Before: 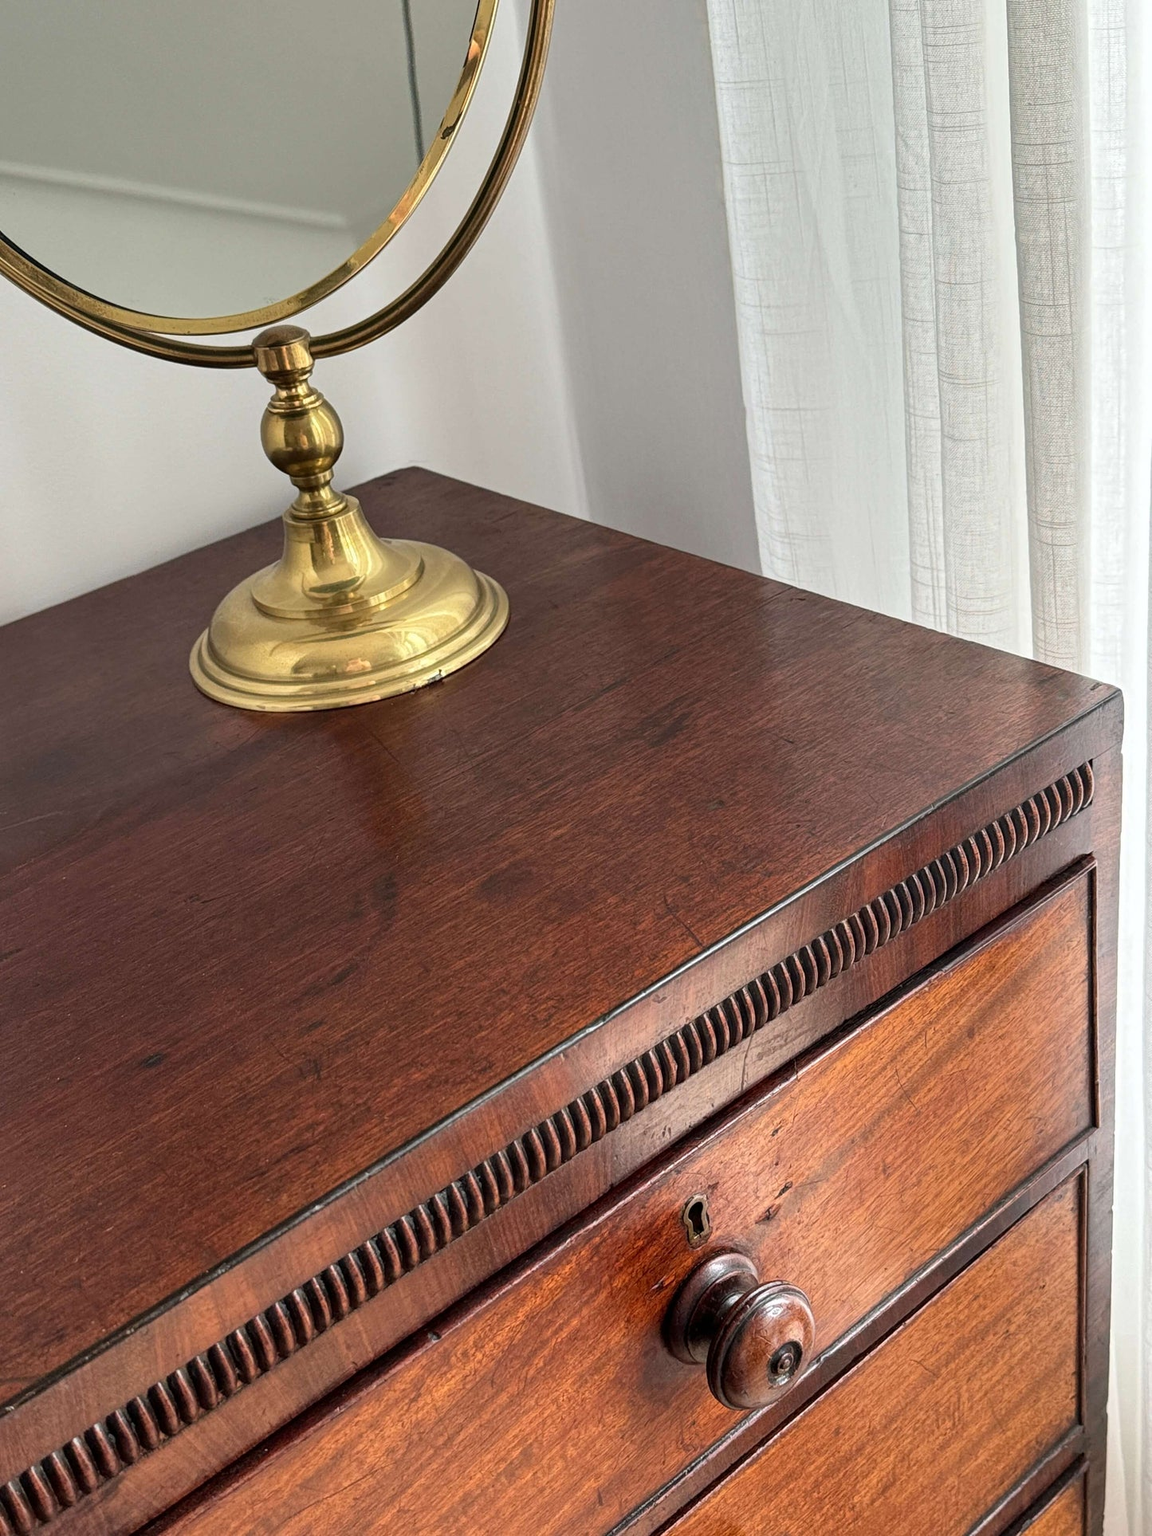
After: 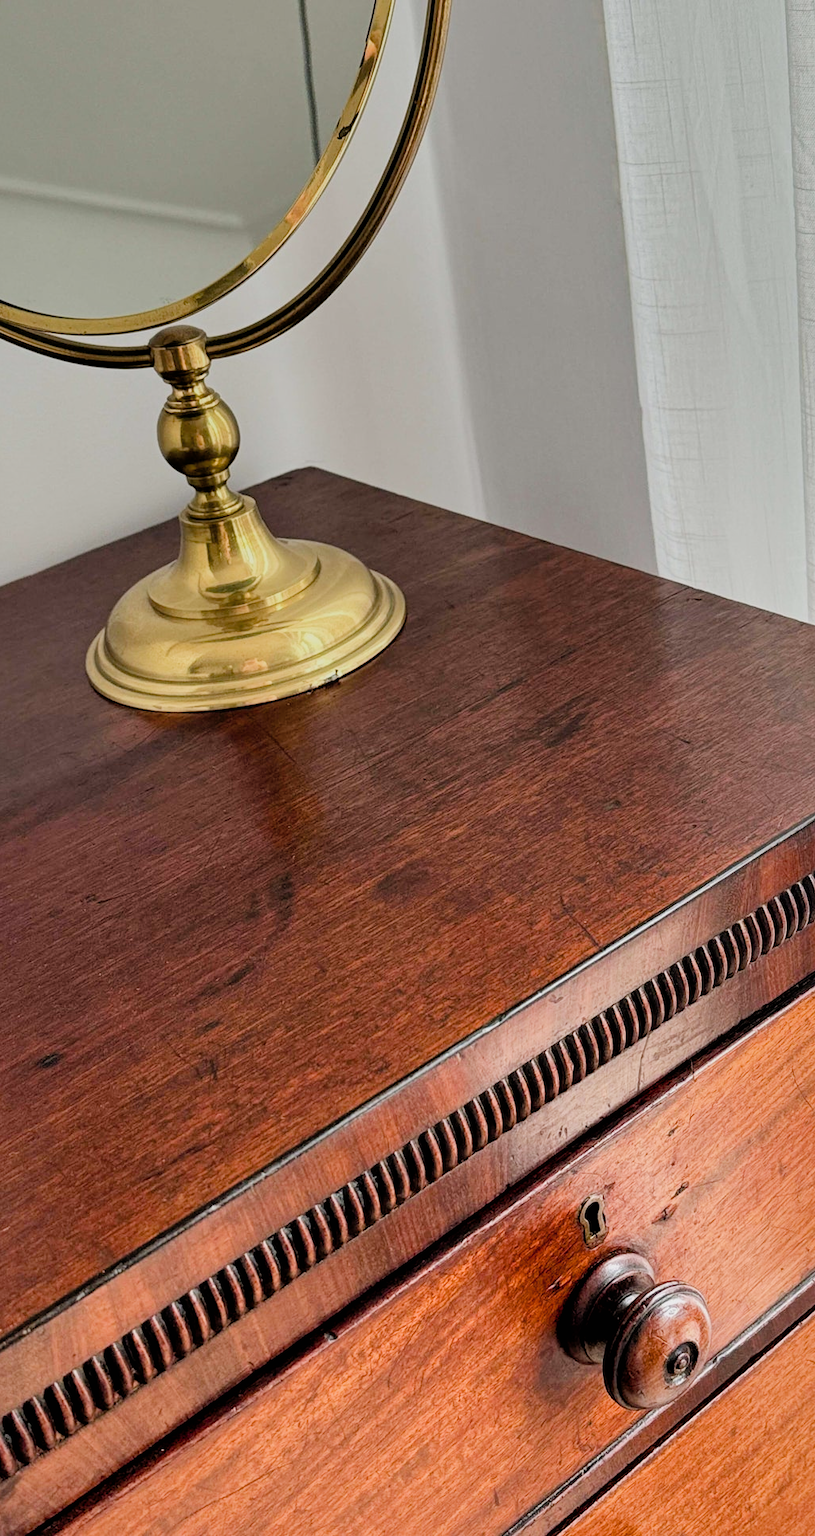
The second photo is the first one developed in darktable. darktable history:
graduated density: on, module defaults
crop and rotate: left 9.061%, right 20.142%
color balance rgb: perceptual saturation grading › global saturation 20%, perceptual saturation grading › highlights -25%, perceptual saturation grading › shadows 25%
shadows and highlights: on, module defaults
exposure: exposure 0.493 EV, compensate highlight preservation false
filmic rgb: black relative exposure -5 EV, hardness 2.88, contrast 1.3
